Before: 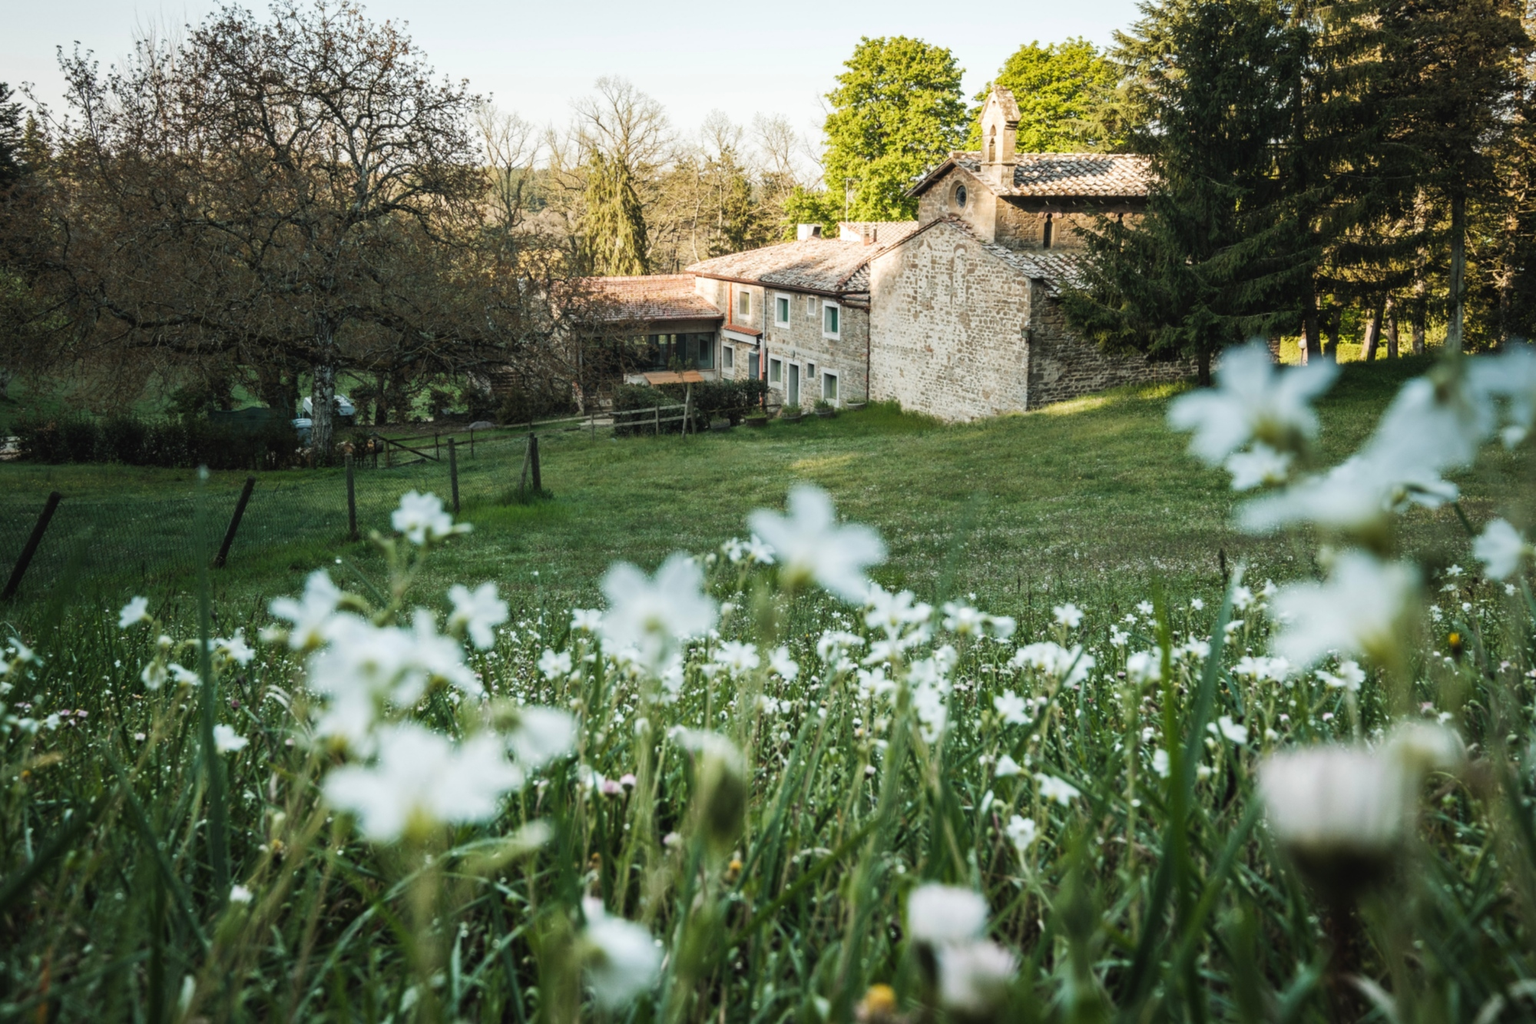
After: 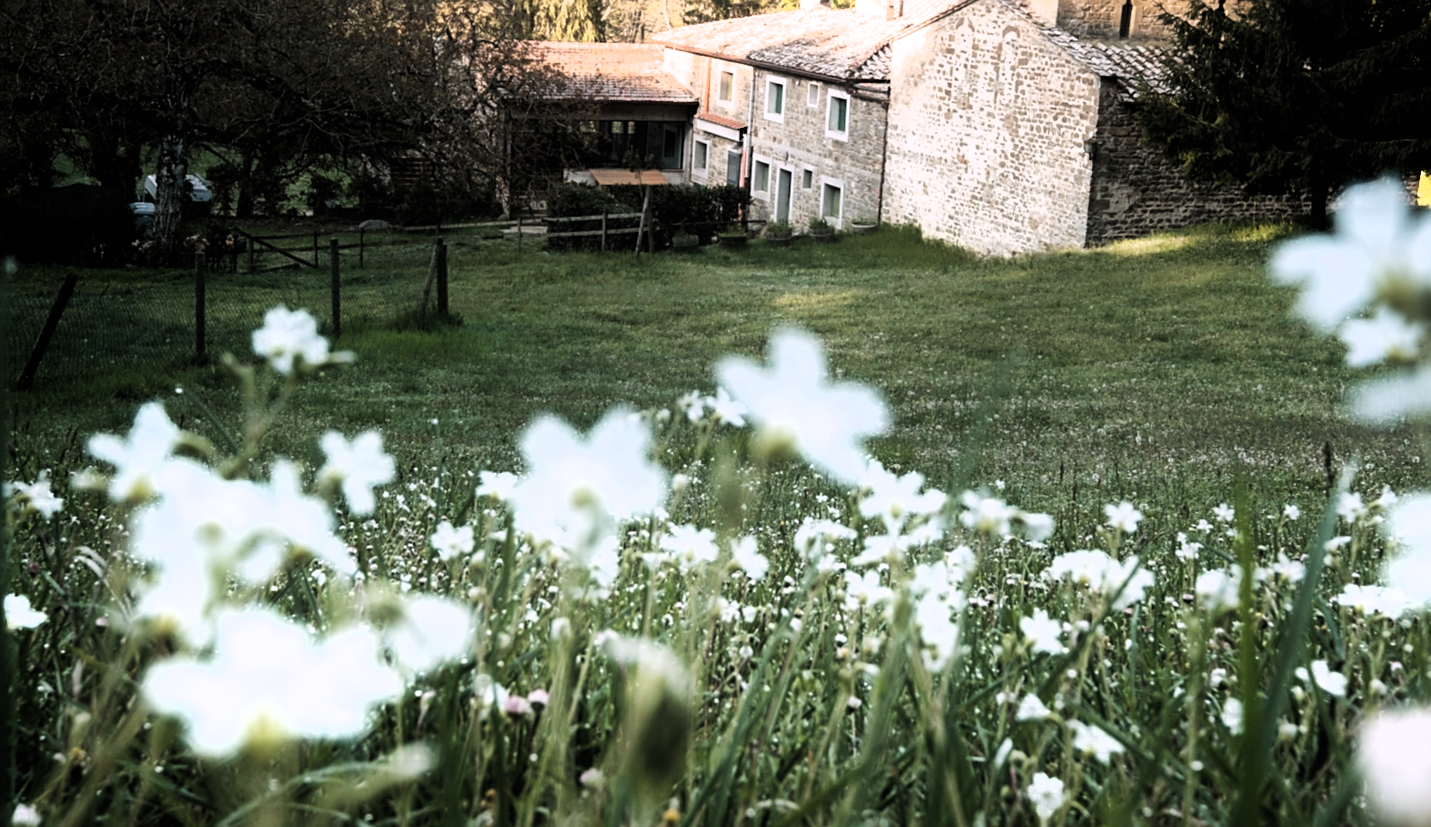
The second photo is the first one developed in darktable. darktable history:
crop and rotate: angle -3.37°, left 9.79%, top 20.73%, right 12.42%, bottom 11.82%
contrast equalizer: octaves 7, y [[0.6 ×6], [0.55 ×6], [0 ×6], [0 ×6], [0 ×6]], mix -1
sharpen: on, module defaults
filmic rgb: black relative exposure -8.2 EV, white relative exposure 2.2 EV, threshold 3 EV, hardness 7.11, latitude 85.74%, contrast 1.696, highlights saturation mix -4%, shadows ↔ highlights balance -2.69%, color science v5 (2021), contrast in shadows safe, contrast in highlights safe, enable highlight reconstruction true
white balance: red 1.05, blue 1.072
